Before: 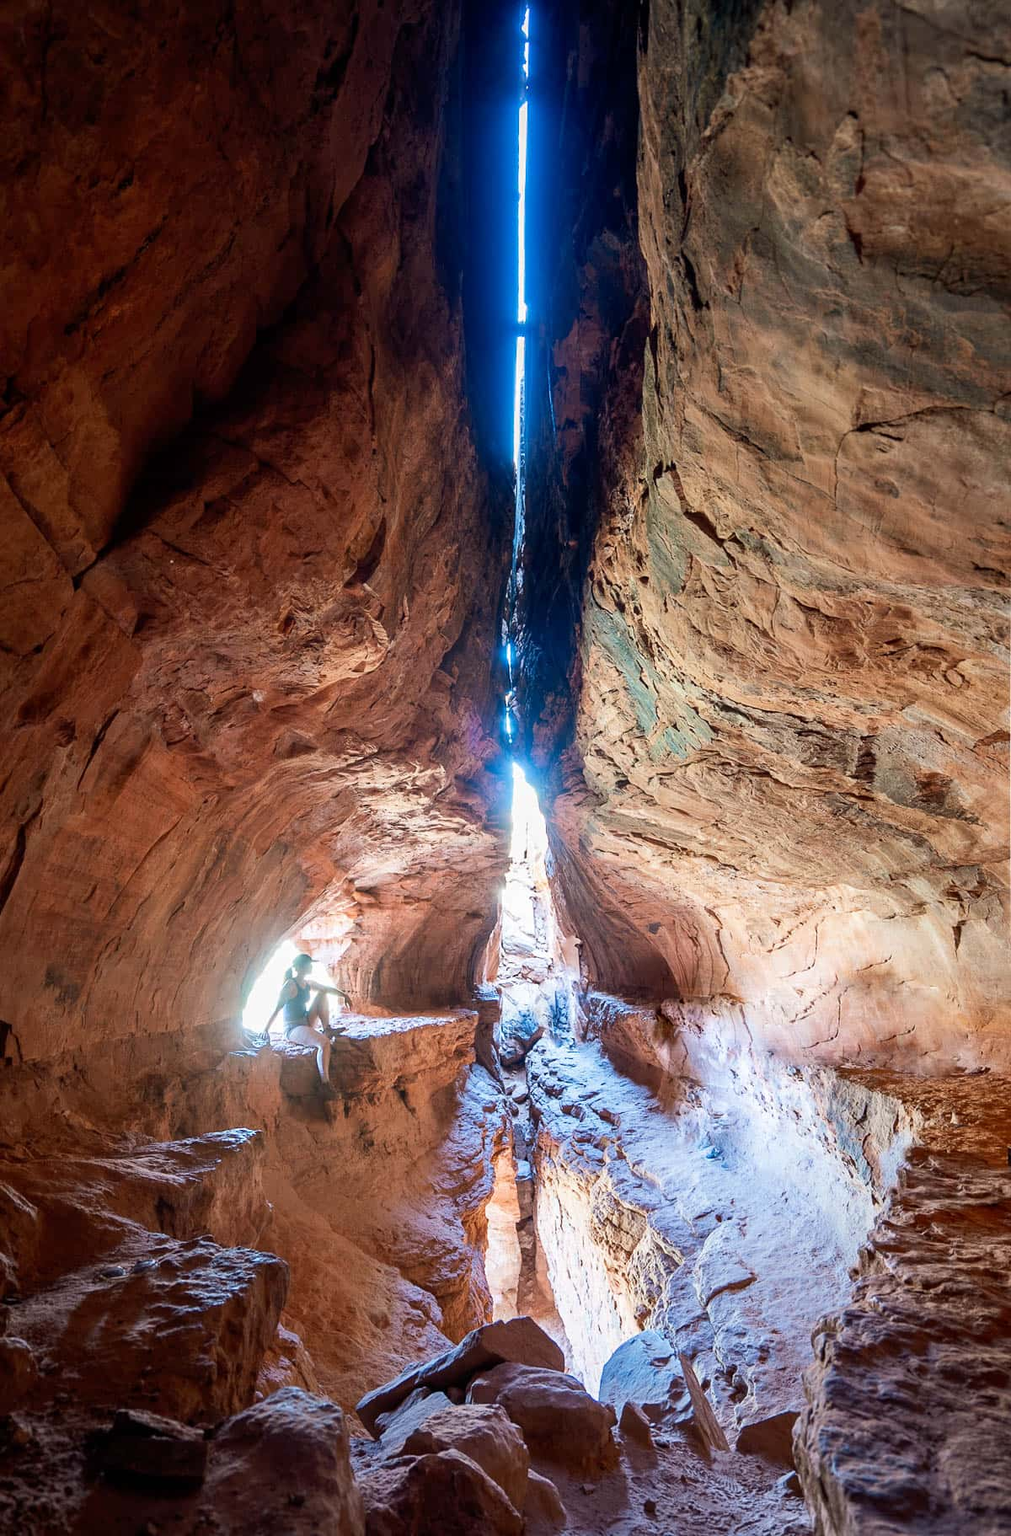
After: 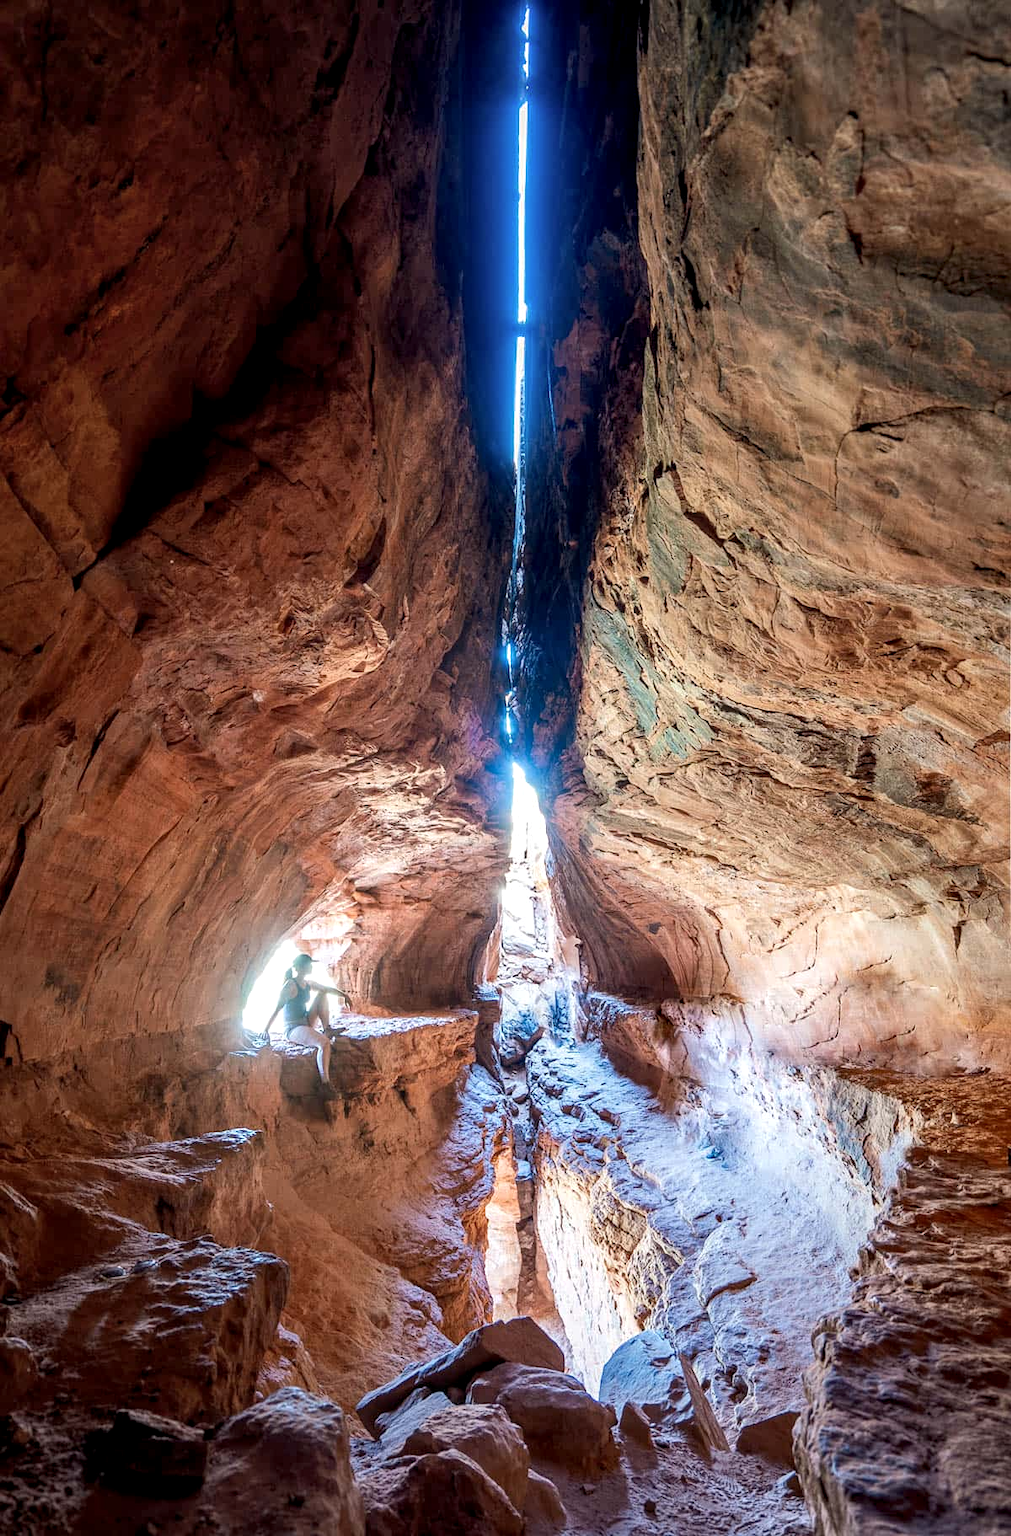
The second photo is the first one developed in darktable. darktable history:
shadows and highlights: radius 125.46, shadows 21.19, highlights -21.19, low approximation 0.01
local contrast: detail 130%
